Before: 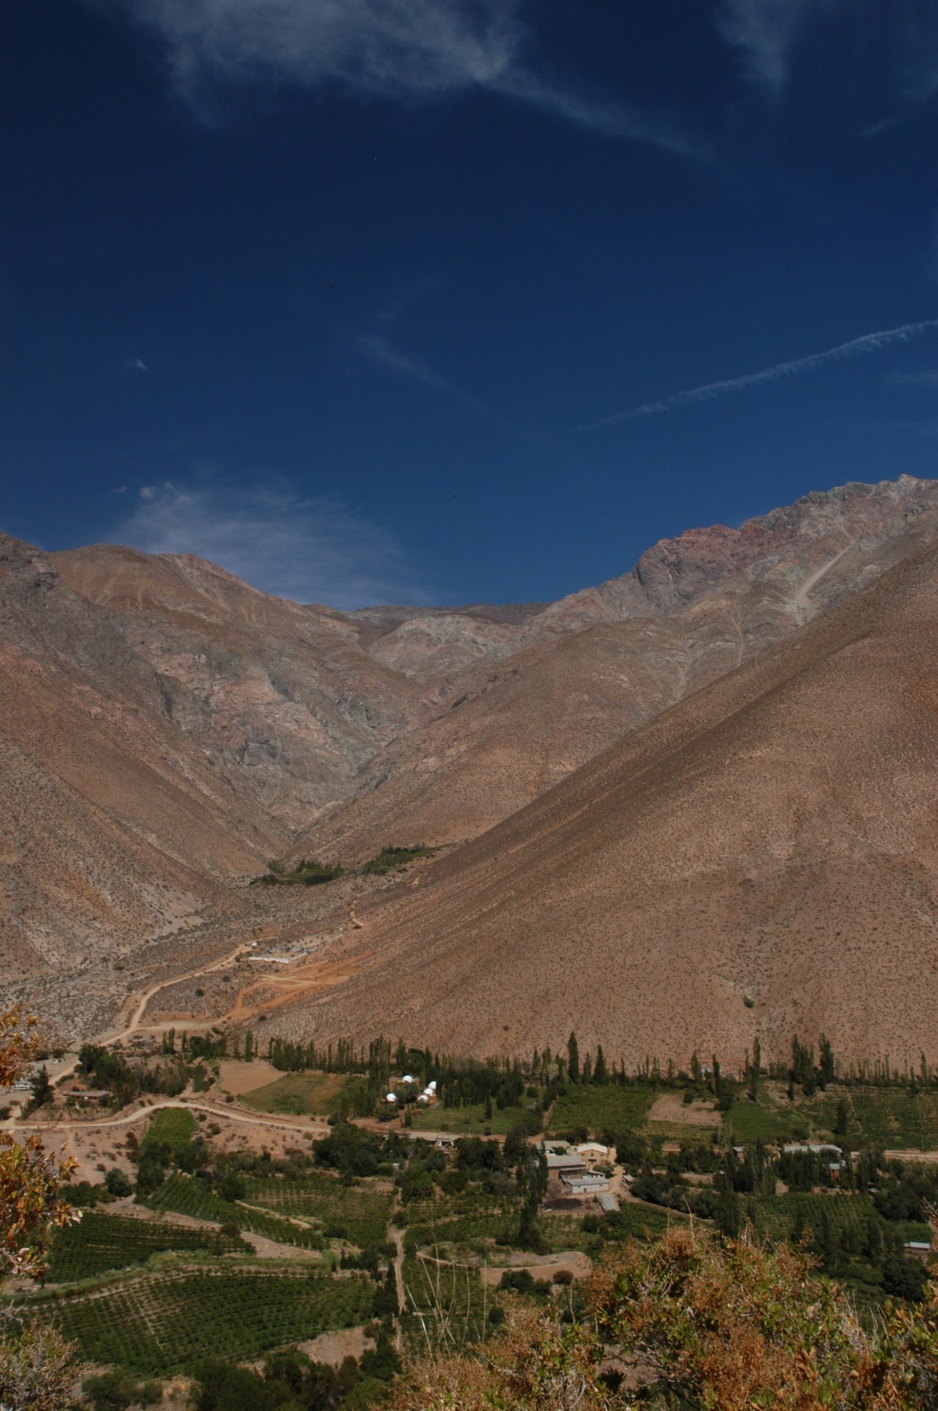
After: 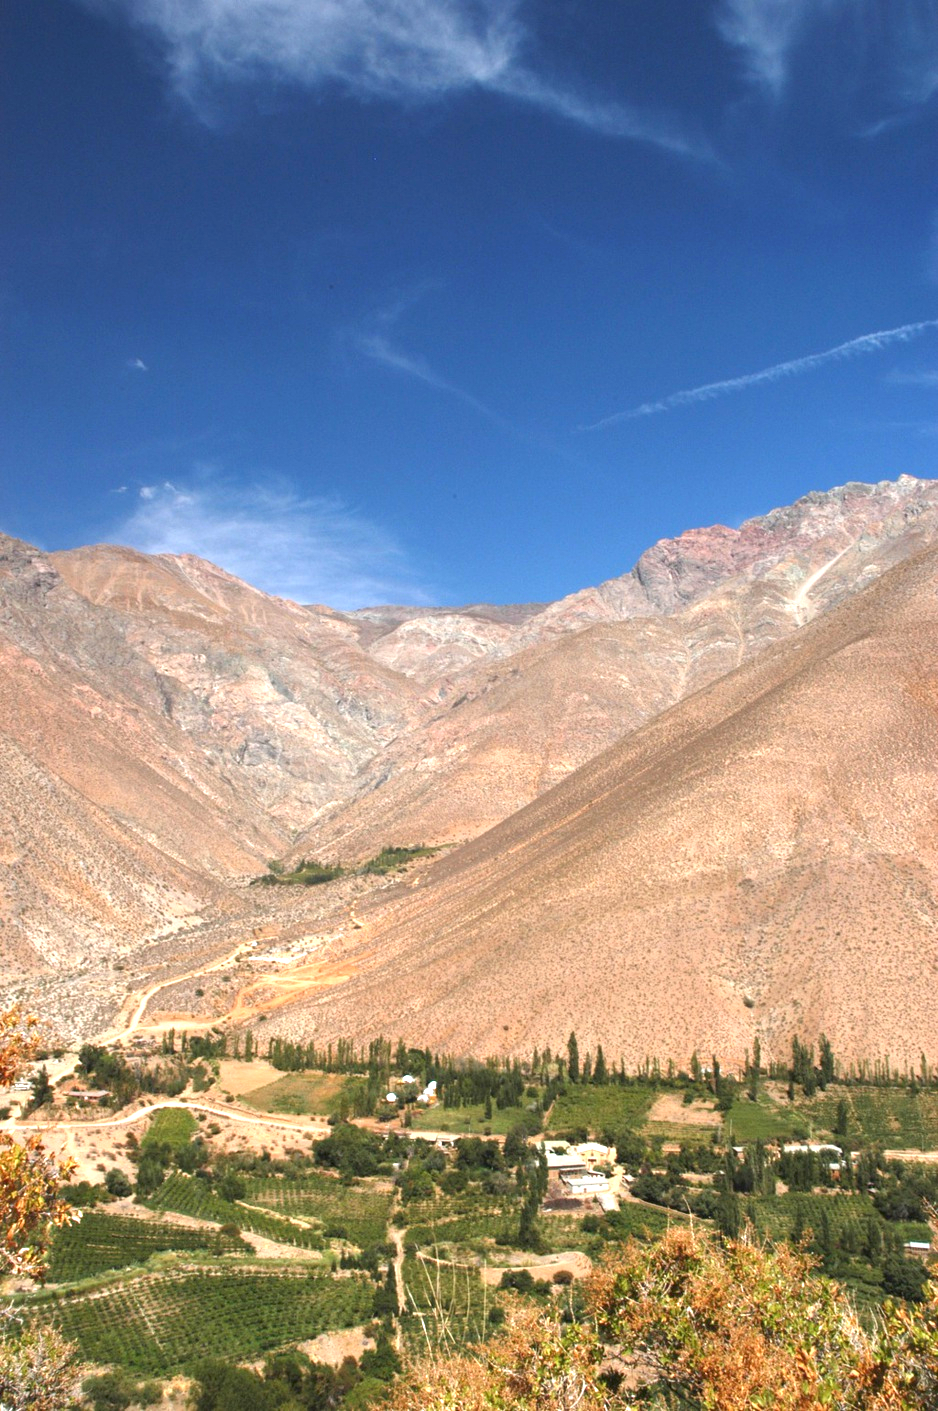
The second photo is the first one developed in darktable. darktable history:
exposure: black level correction 0, exposure 2.107 EV, compensate exposure bias true, compensate highlight preservation false
